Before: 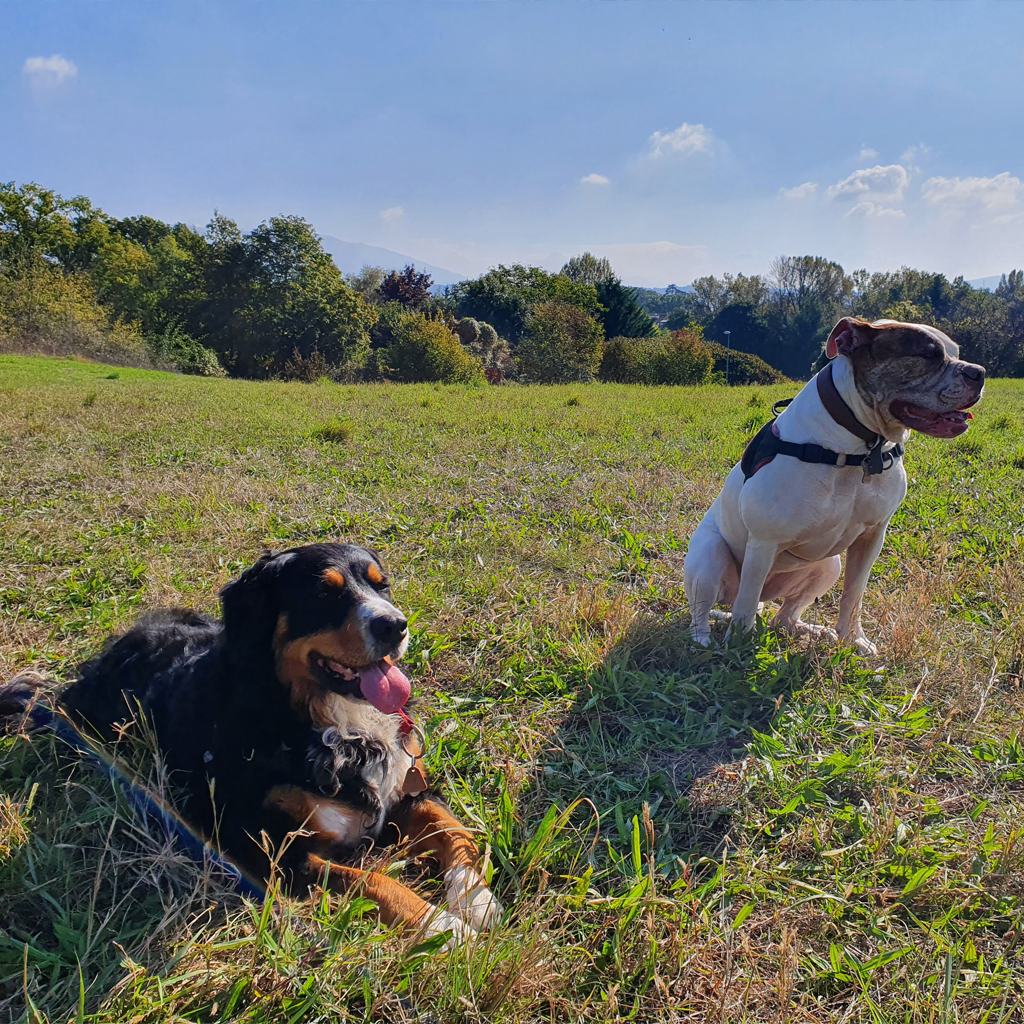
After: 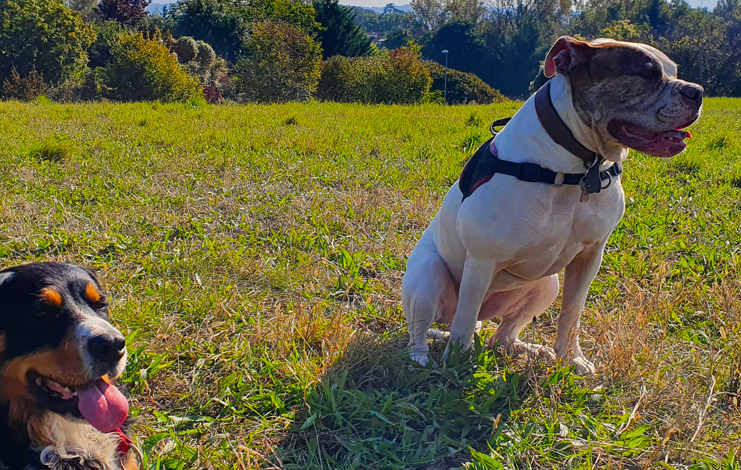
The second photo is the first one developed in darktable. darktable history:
crop and rotate: left 27.628%, top 27.499%, bottom 26.506%
color balance rgb: highlights gain › chroma 3.025%, highlights gain › hue 77.49°, perceptual saturation grading › global saturation 15.984%, global vibrance 20%
